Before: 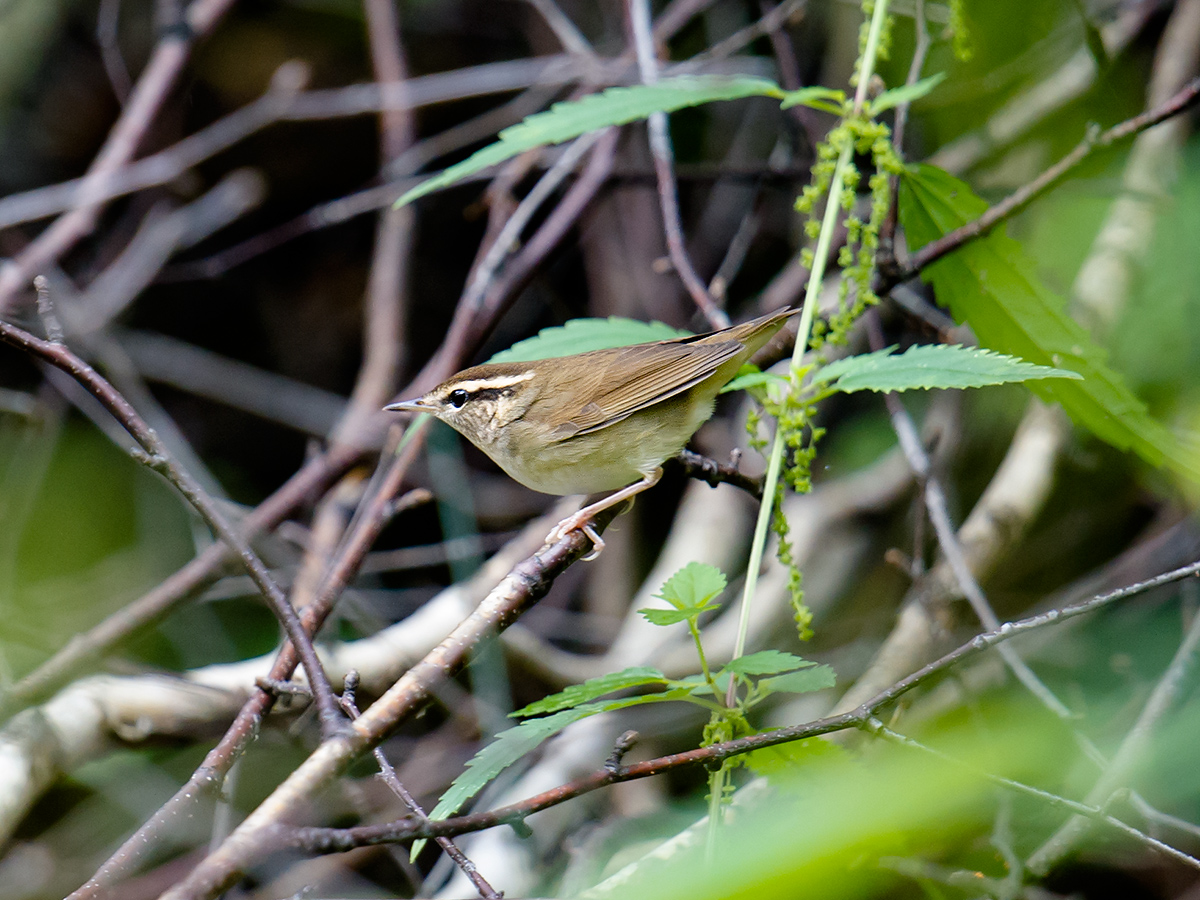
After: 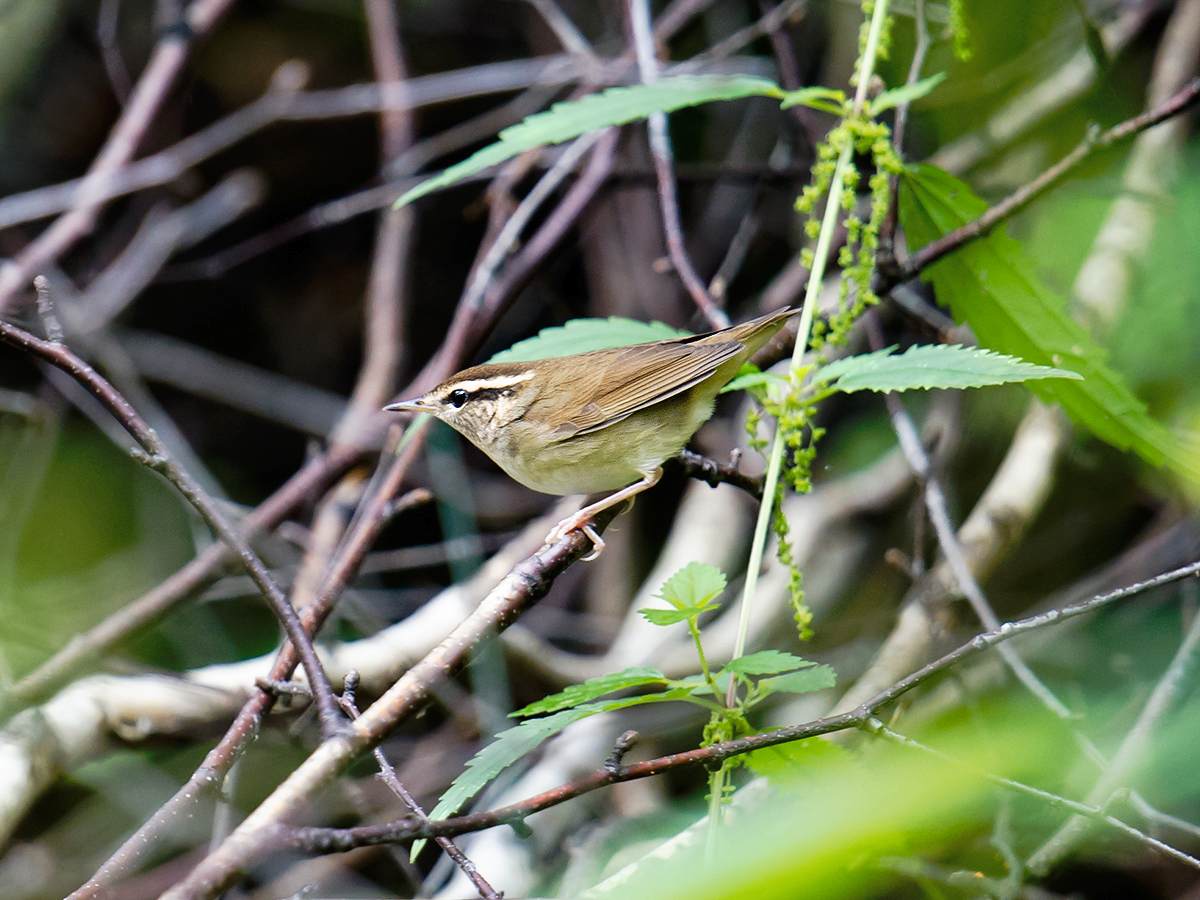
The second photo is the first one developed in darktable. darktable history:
contrast brightness saturation: saturation -0.069
tone curve: curves: ch0 [(0, 0) (0.003, 0.009) (0.011, 0.019) (0.025, 0.034) (0.044, 0.057) (0.069, 0.082) (0.1, 0.104) (0.136, 0.131) (0.177, 0.165) (0.224, 0.212) (0.277, 0.279) (0.335, 0.342) (0.399, 0.401) (0.468, 0.477) (0.543, 0.572) (0.623, 0.675) (0.709, 0.772) (0.801, 0.85) (0.898, 0.942) (1, 1)], preserve colors none
